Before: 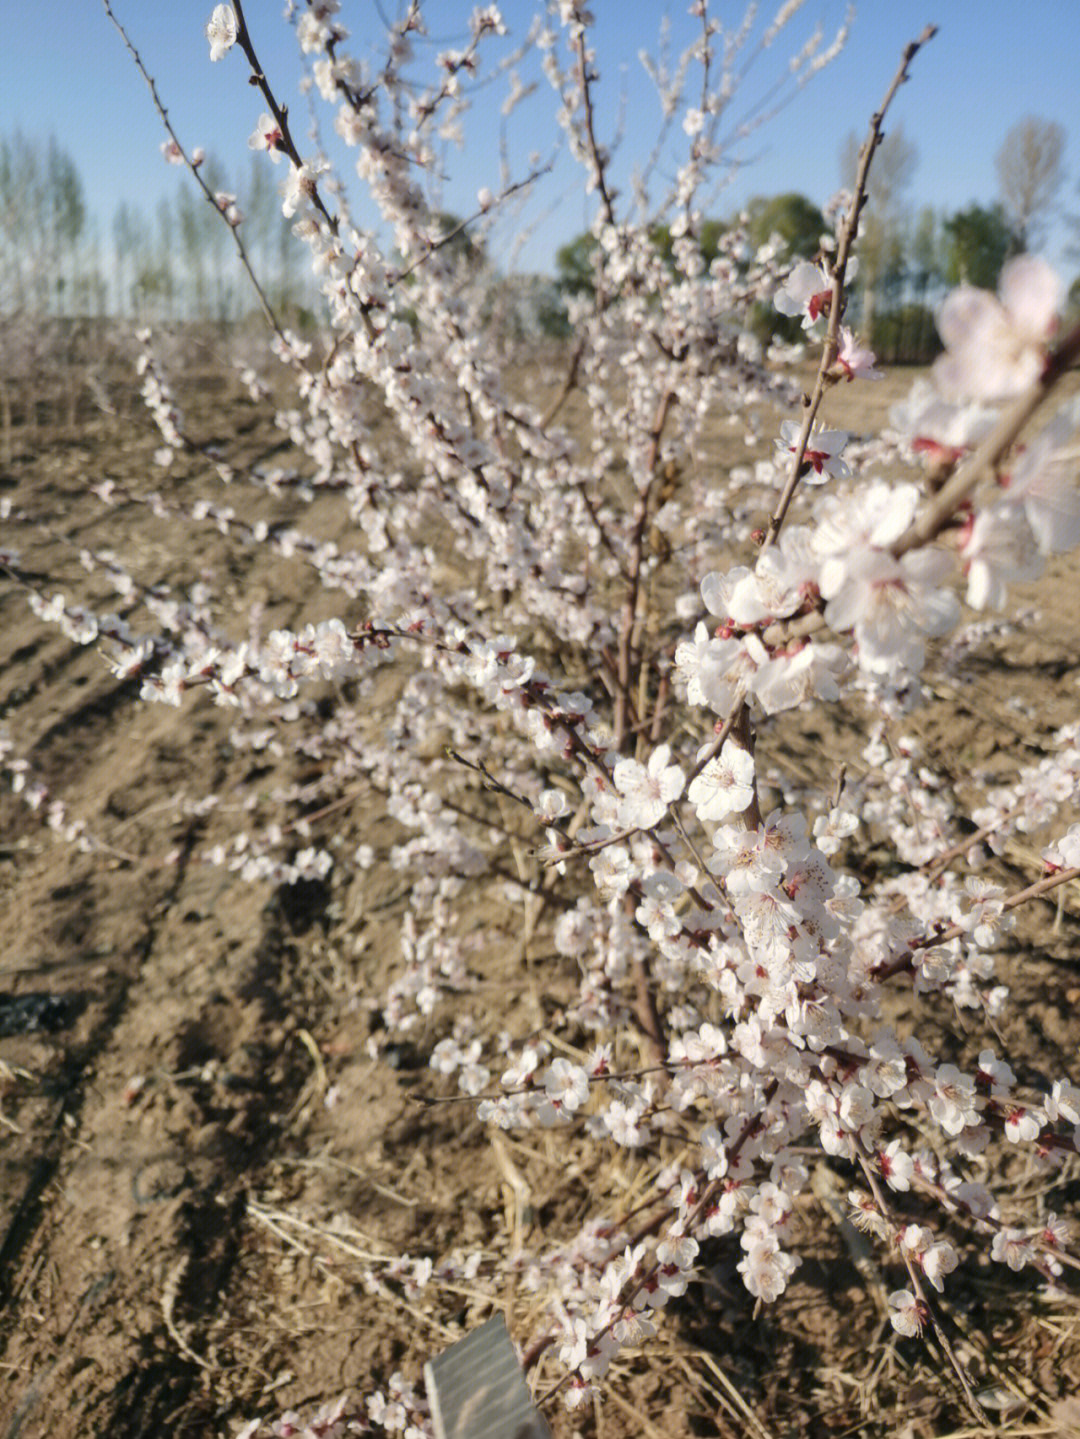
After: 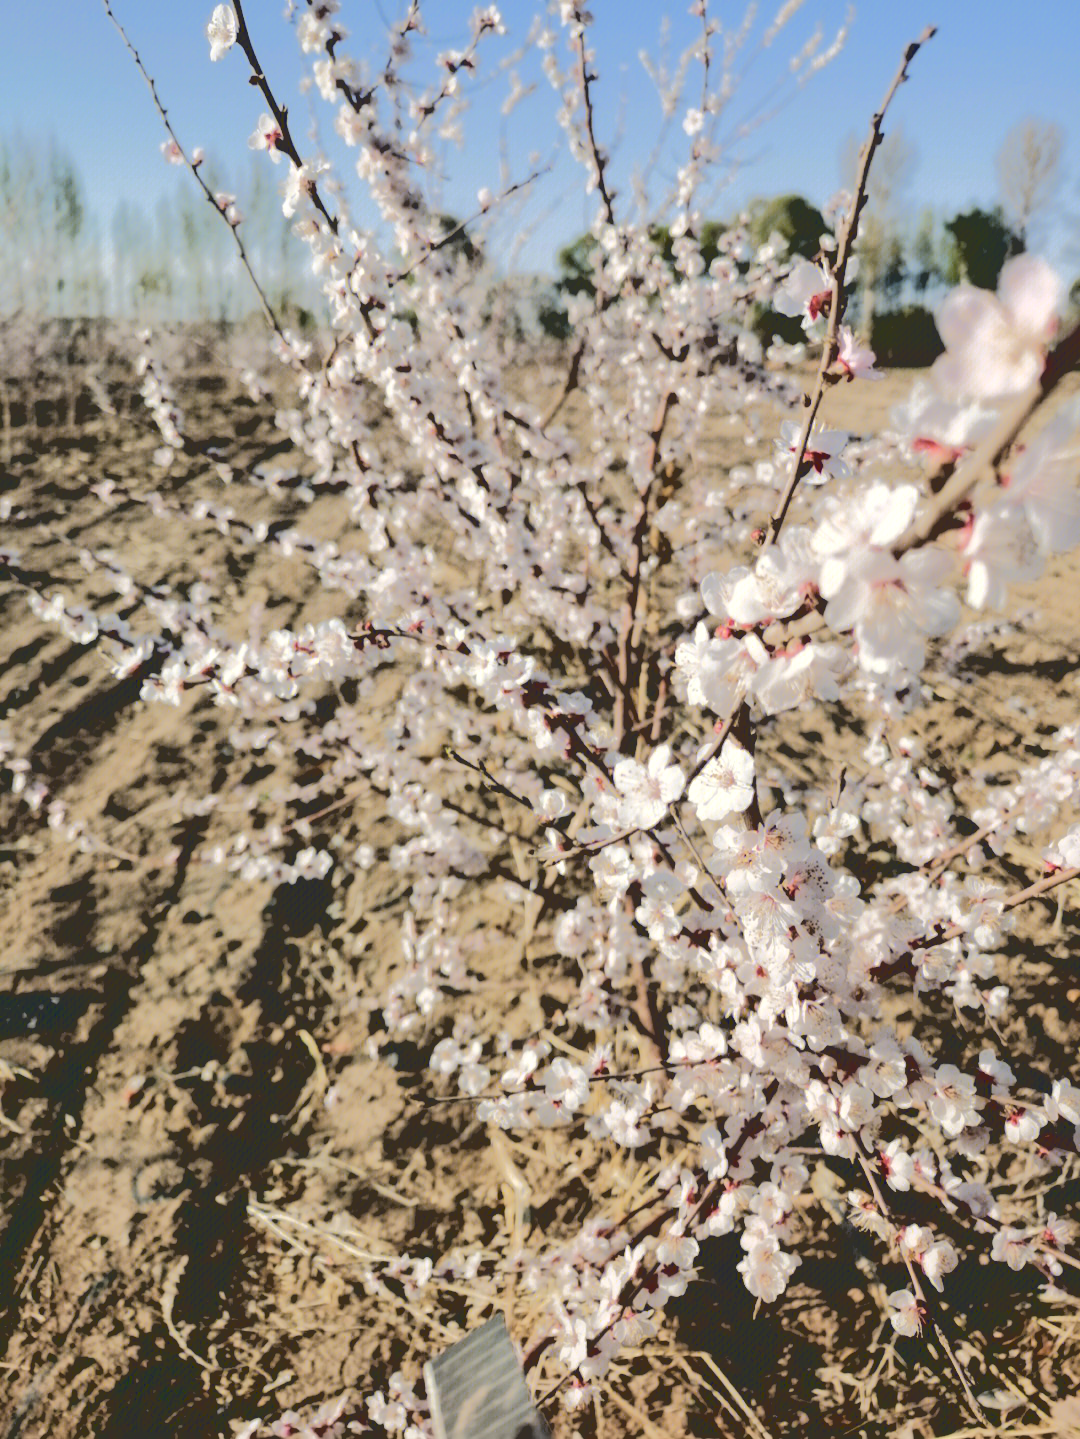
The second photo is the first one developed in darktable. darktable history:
base curve: curves: ch0 [(0.065, 0.026) (0.236, 0.358) (0.53, 0.546) (0.777, 0.841) (0.924, 0.992)], preserve colors average RGB
